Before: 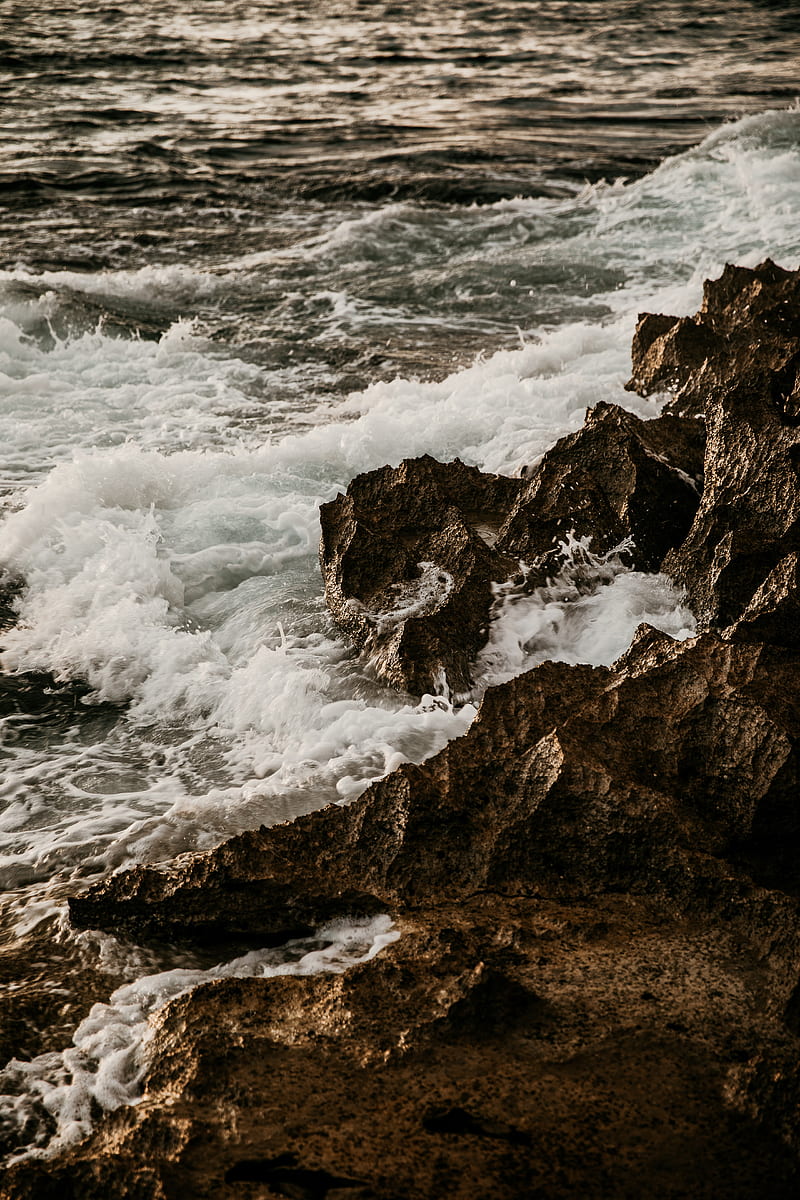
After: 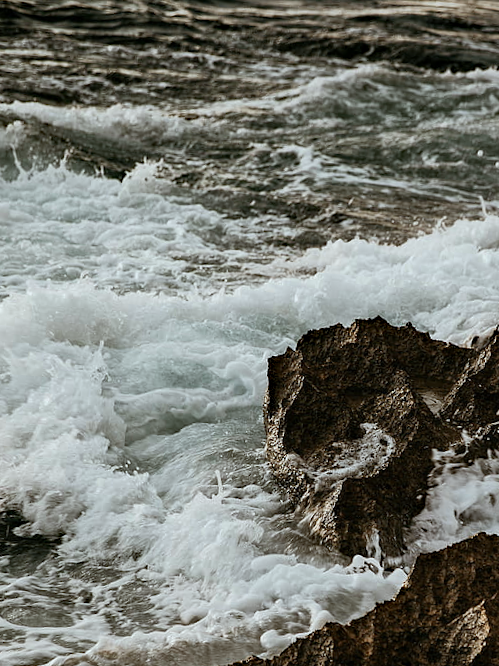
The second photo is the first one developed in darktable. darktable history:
crop and rotate: angle -4.99°, left 2.122%, top 6.945%, right 27.566%, bottom 30.519%
haze removal: compatibility mode true, adaptive false
white balance: red 0.925, blue 1.046
